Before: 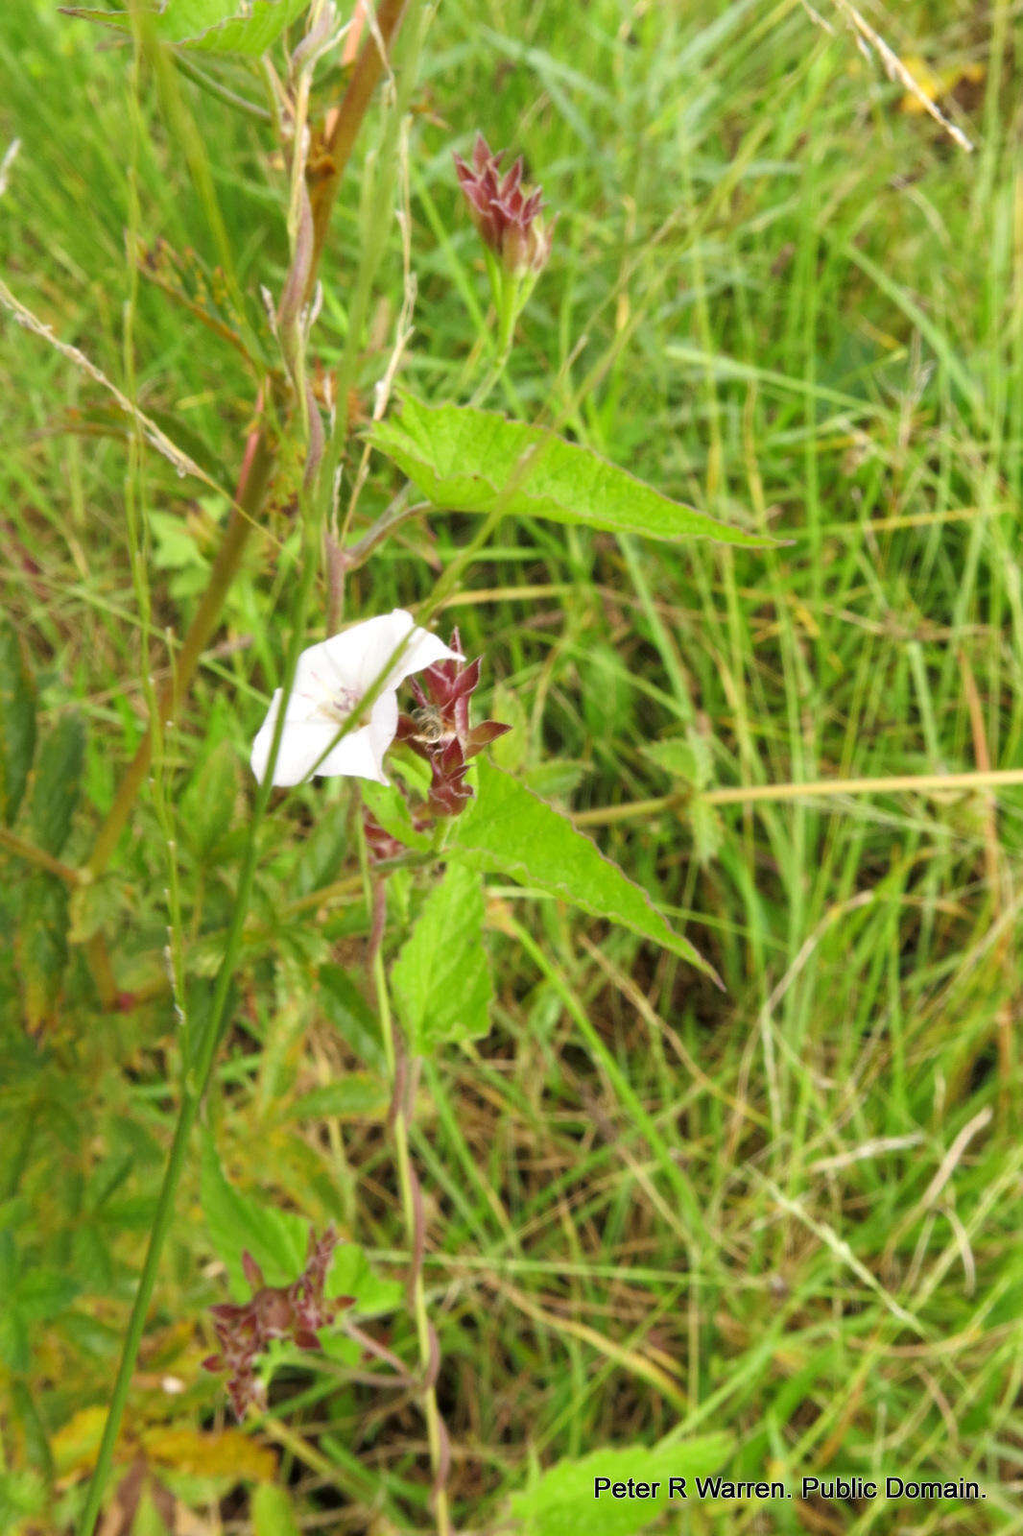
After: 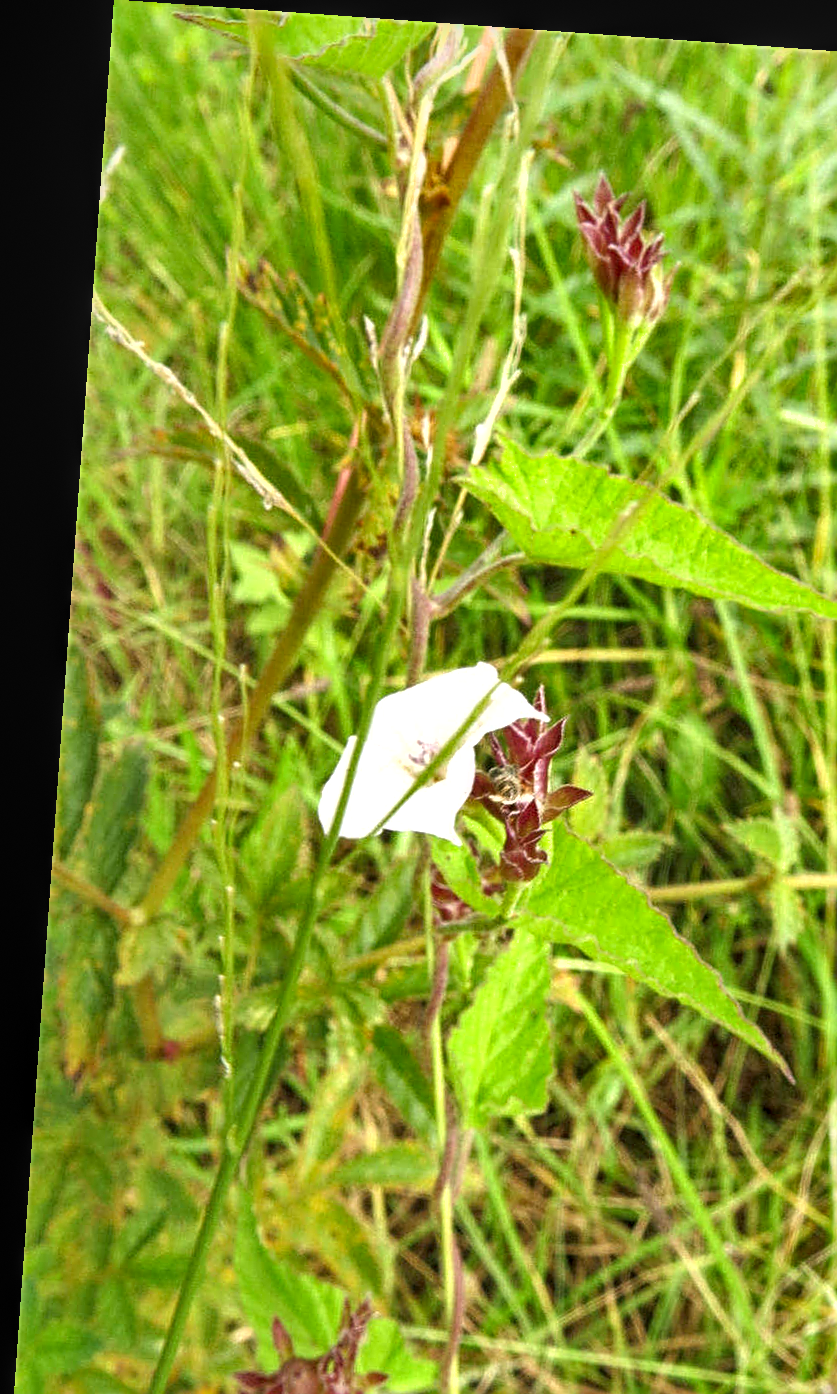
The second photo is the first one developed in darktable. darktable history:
rotate and perspective: rotation 4.1°, automatic cropping off
exposure: black level correction 0.001, exposure 0.5 EV, compensate exposure bias true, compensate highlight preservation false
local contrast: on, module defaults
crop: right 28.885%, bottom 16.626%
grain: coarseness 0.81 ISO, strength 1.34%, mid-tones bias 0%
sharpen: radius 2.531, amount 0.628
shadows and highlights: low approximation 0.01, soften with gaussian
